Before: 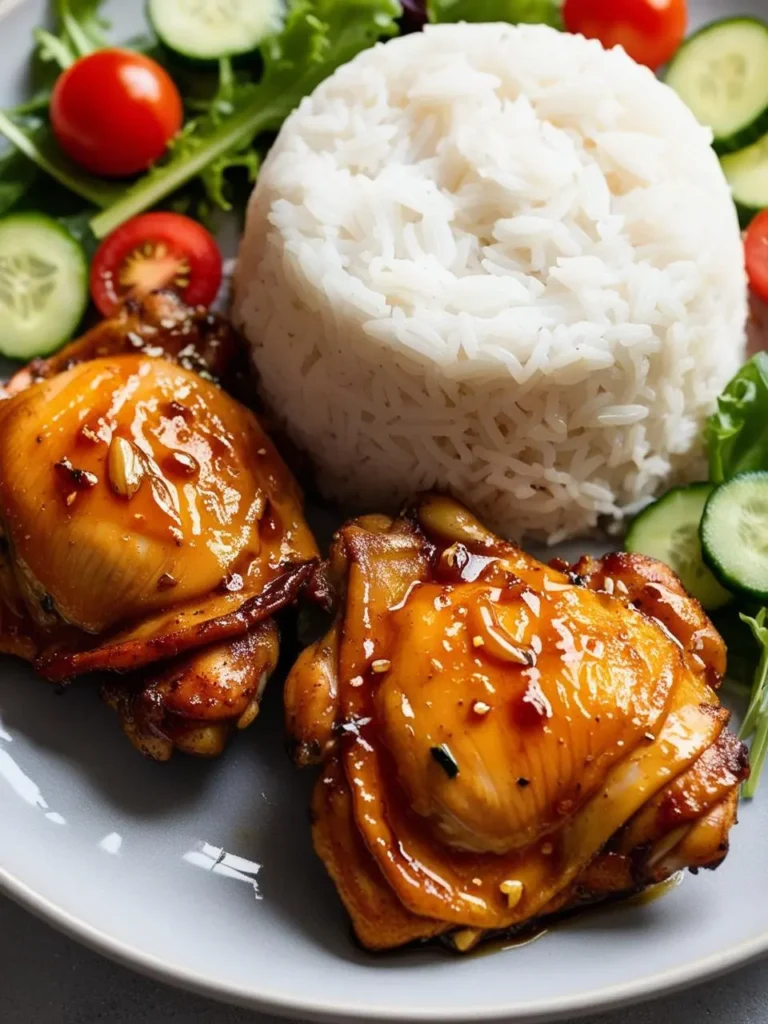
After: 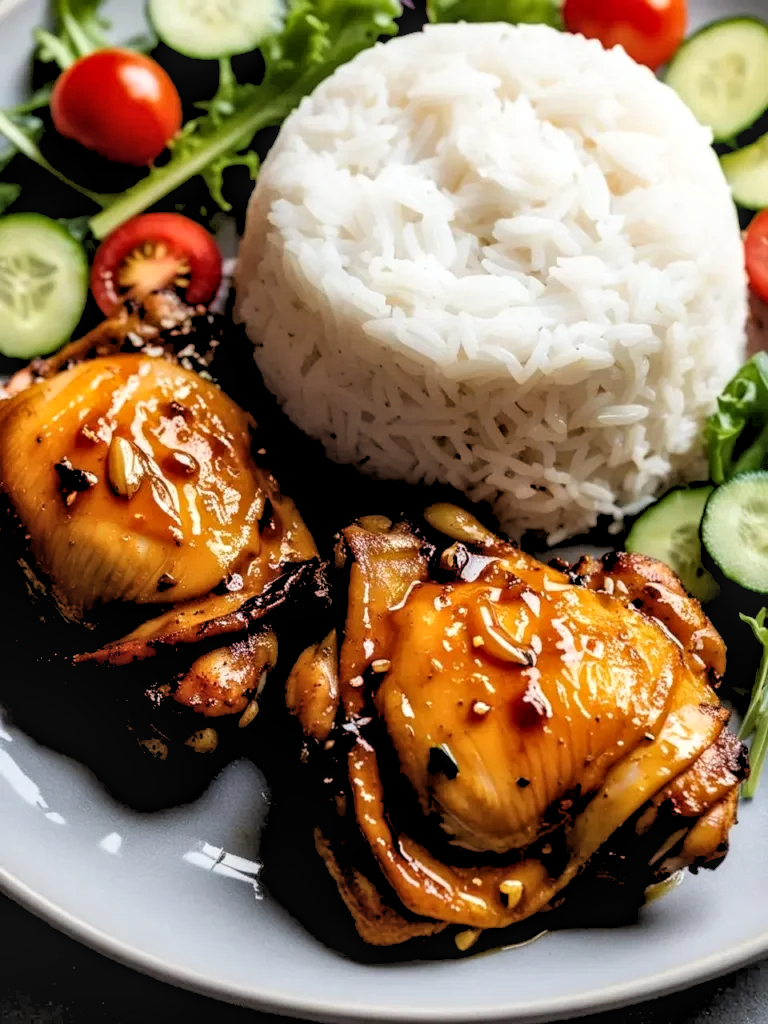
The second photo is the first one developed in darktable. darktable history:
local contrast: on, module defaults
rgb levels: levels [[0.029, 0.461, 0.922], [0, 0.5, 1], [0, 0.5, 1]]
